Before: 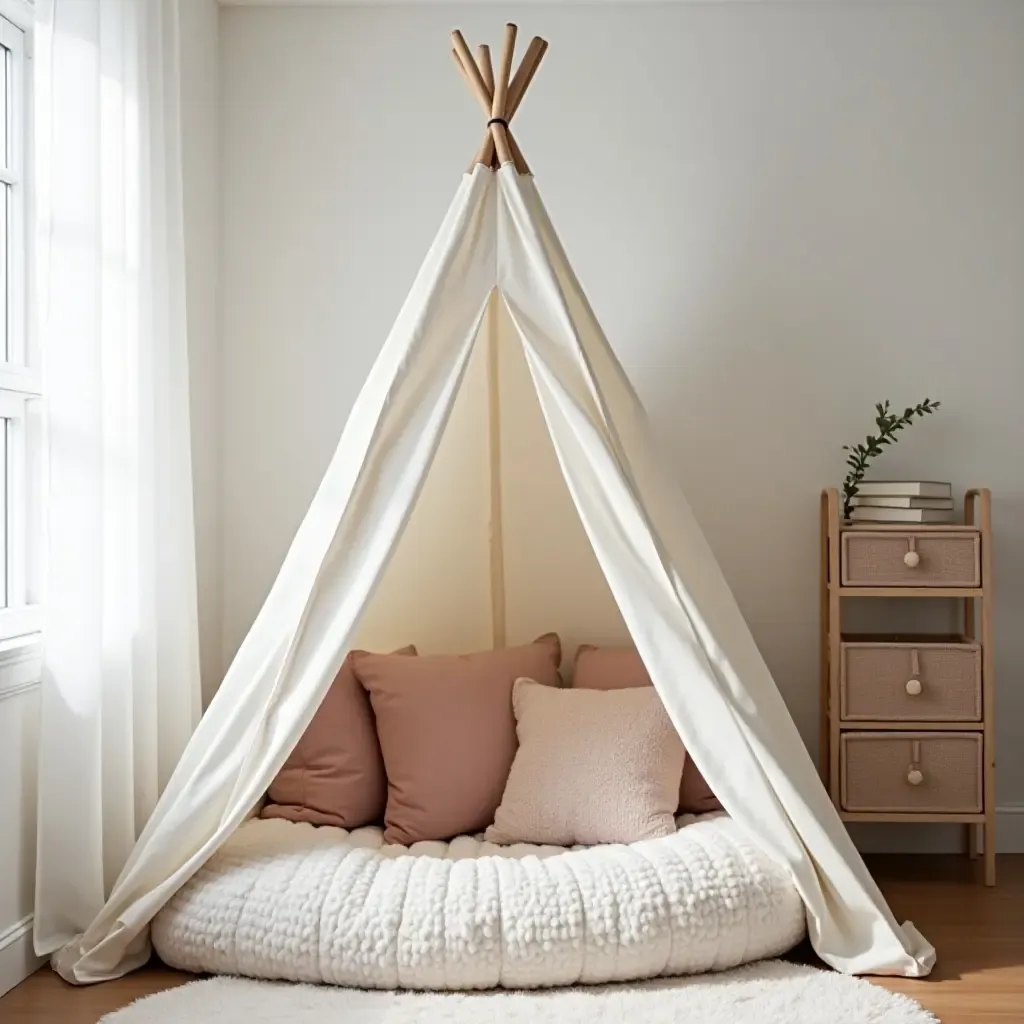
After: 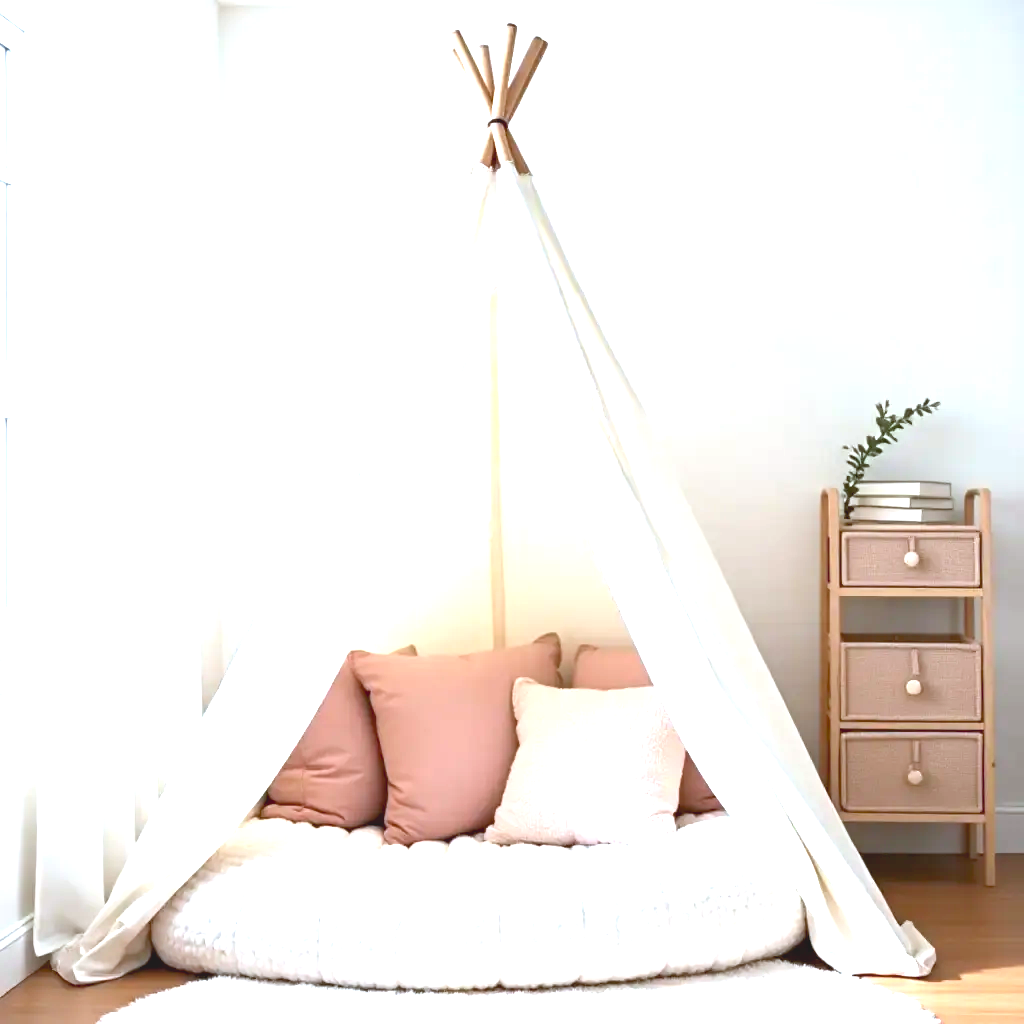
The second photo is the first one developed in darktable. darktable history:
color calibration: x 0.369, y 0.382, temperature 4314.16 K, gamut compression 1.63
exposure: black level correction 0.001, exposure 1.854 EV, compensate exposure bias true, compensate highlight preservation false
contrast brightness saturation: contrast -0.11
tone curve: curves: ch0 [(0, 0.042) (0.129, 0.18) (0.501, 0.497) (1, 1)], color space Lab, independent channels, preserve colors none
